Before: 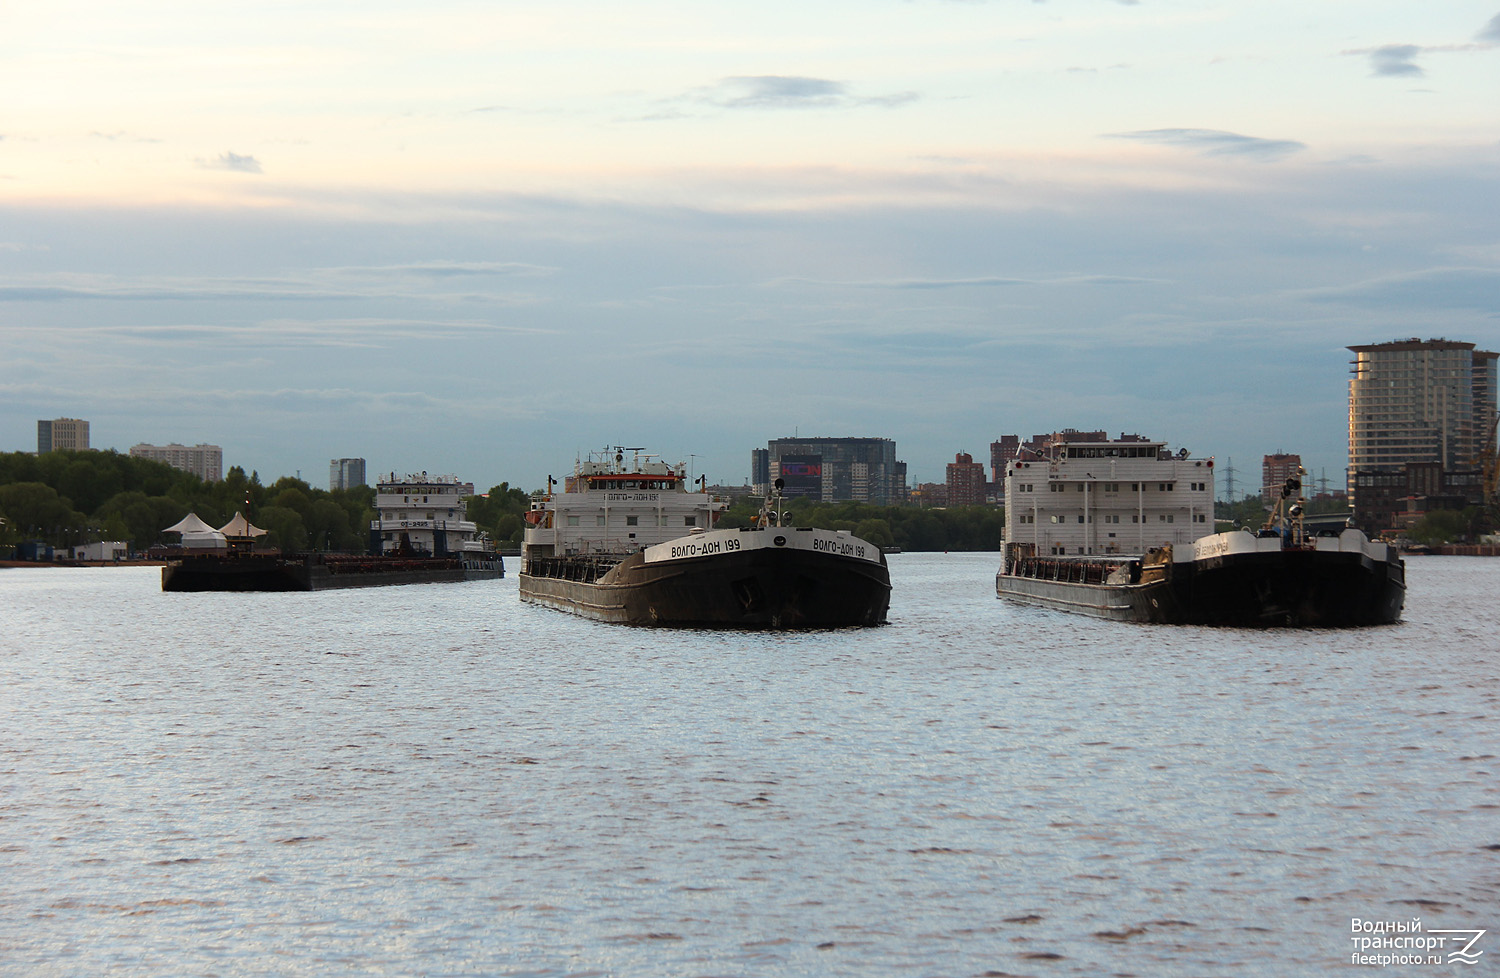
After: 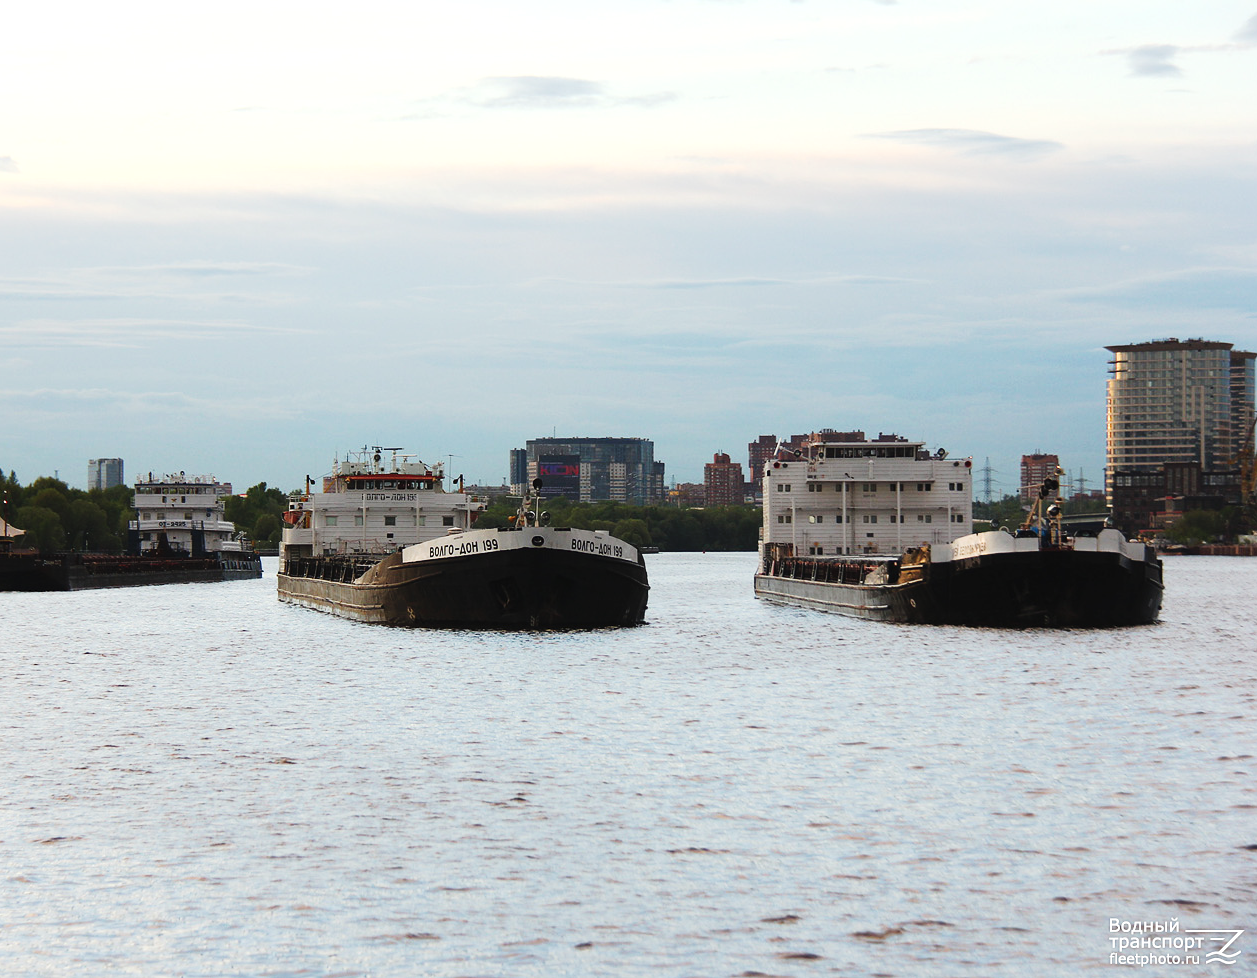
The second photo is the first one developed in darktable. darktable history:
tone curve: curves: ch0 [(0, 0) (0.003, 0.024) (0.011, 0.032) (0.025, 0.041) (0.044, 0.054) (0.069, 0.069) (0.1, 0.09) (0.136, 0.116) (0.177, 0.162) (0.224, 0.213) (0.277, 0.278) (0.335, 0.359) (0.399, 0.447) (0.468, 0.543) (0.543, 0.621) (0.623, 0.717) (0.709, 0.807) (0.801, 0.876) (0.898, 0.934) (1, 1)], preserve colors none
exposure: exposure 0.207 EV, compensate highlight preservation false
crop: left 16.145%
